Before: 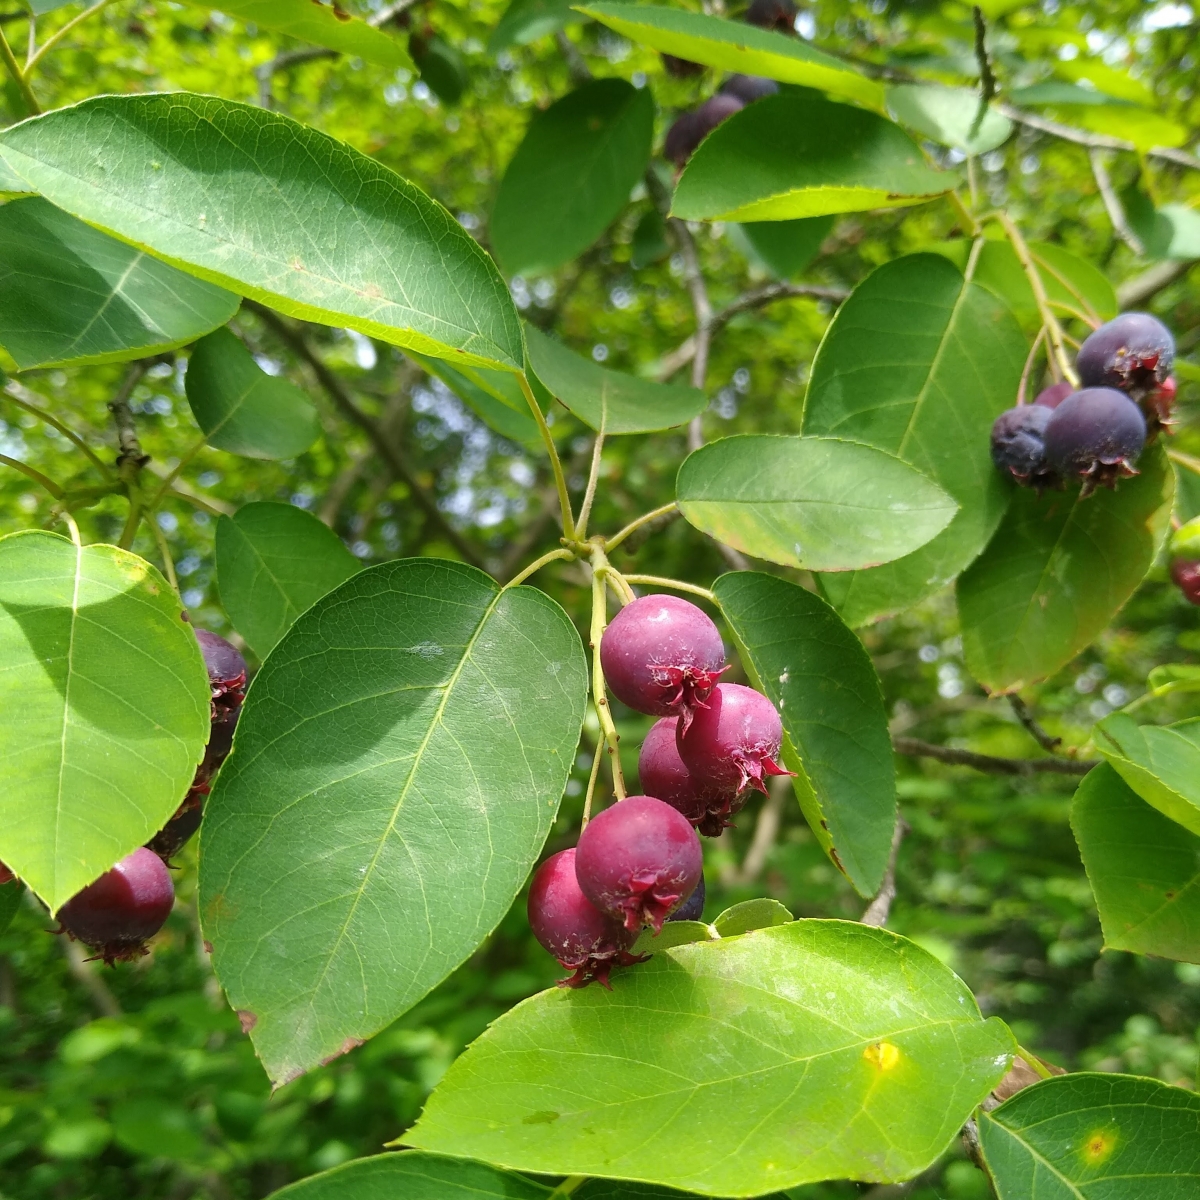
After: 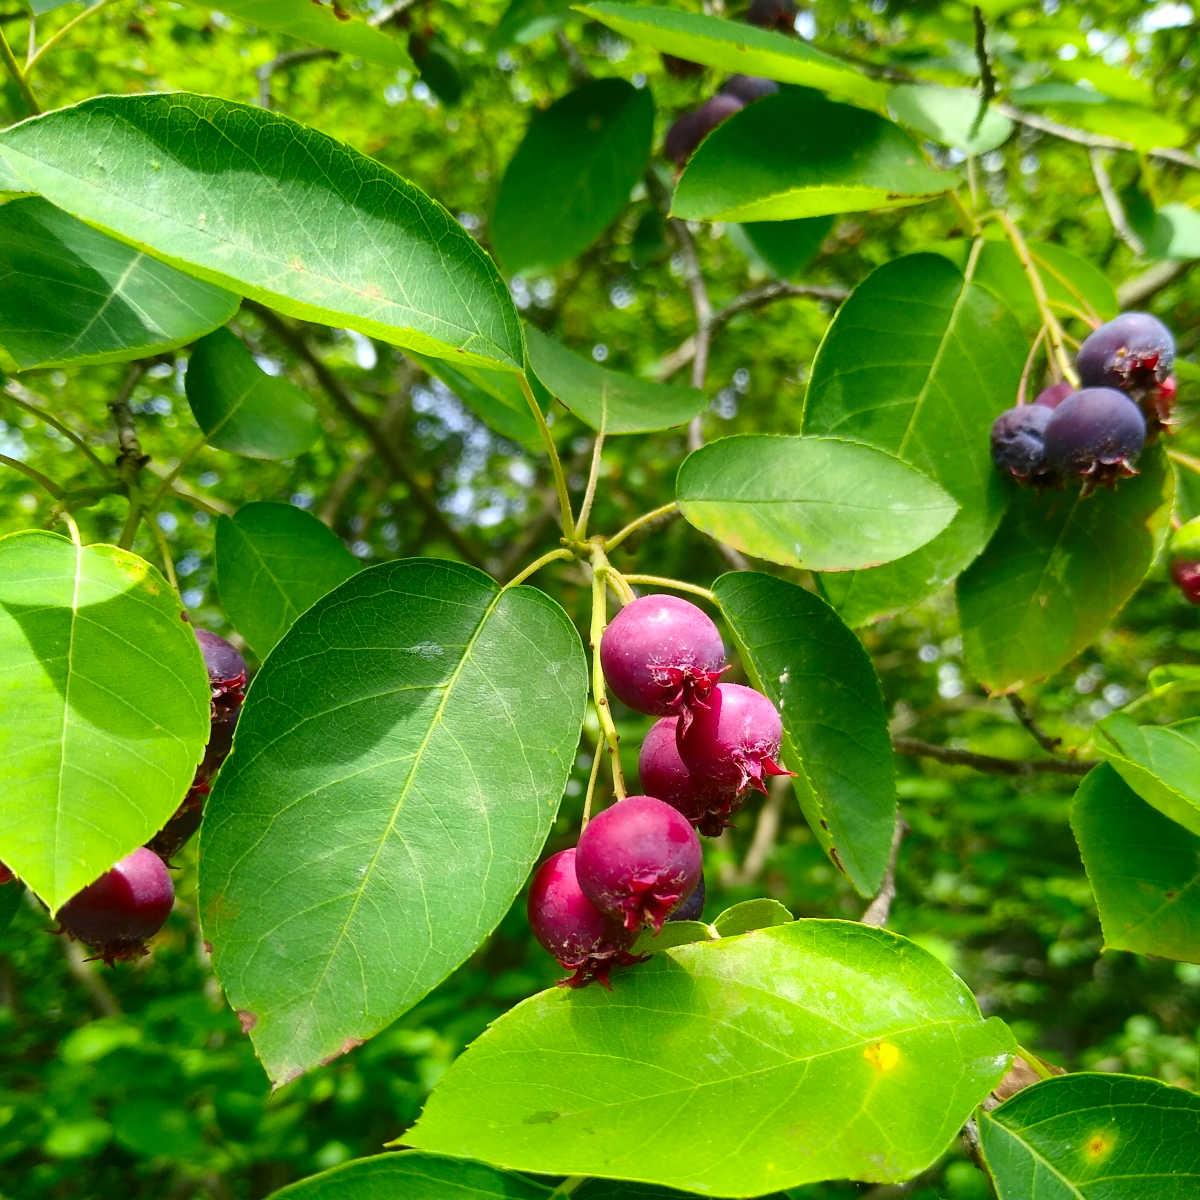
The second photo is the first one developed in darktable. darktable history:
contrast brightness saturation: contrast 0.157, saturation 0.314
